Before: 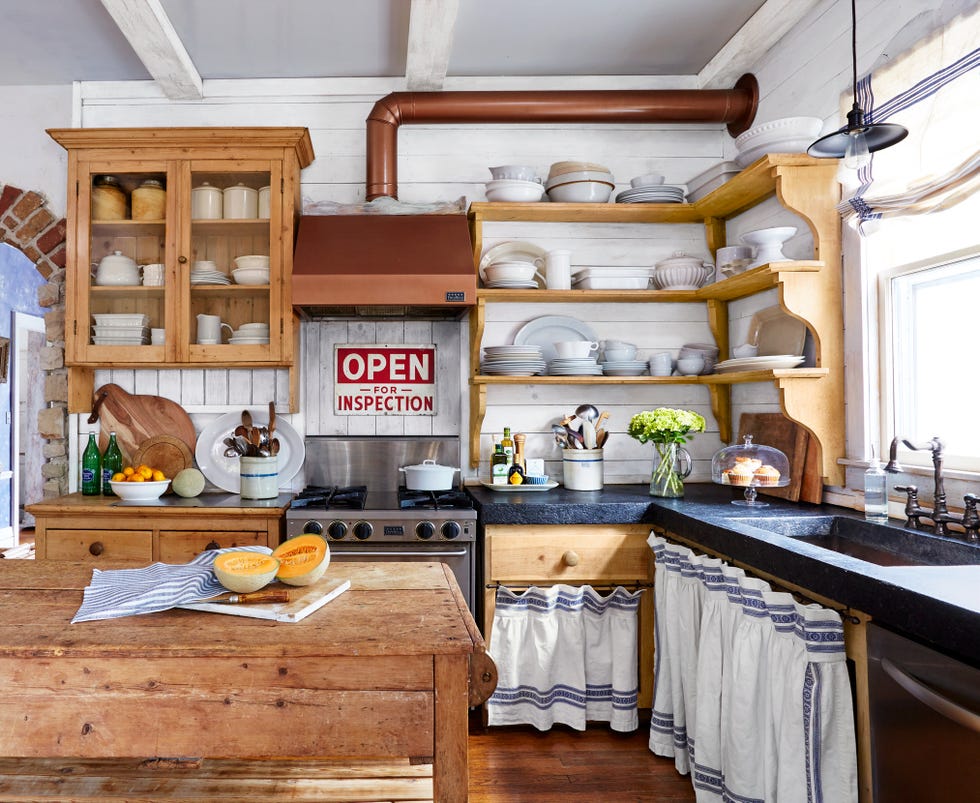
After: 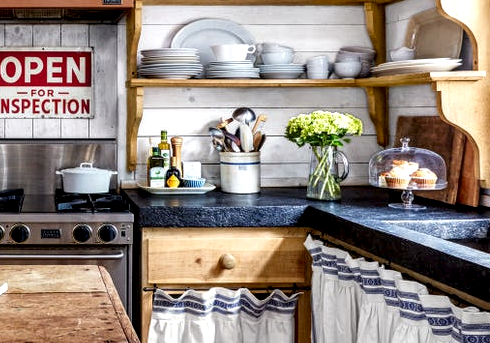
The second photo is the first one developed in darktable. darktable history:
crop: left 35.058%, top 37.108%, right 14.867%, bottom 20.086%
local contrast: highlights 60%, shadows 63%, detail 160%
